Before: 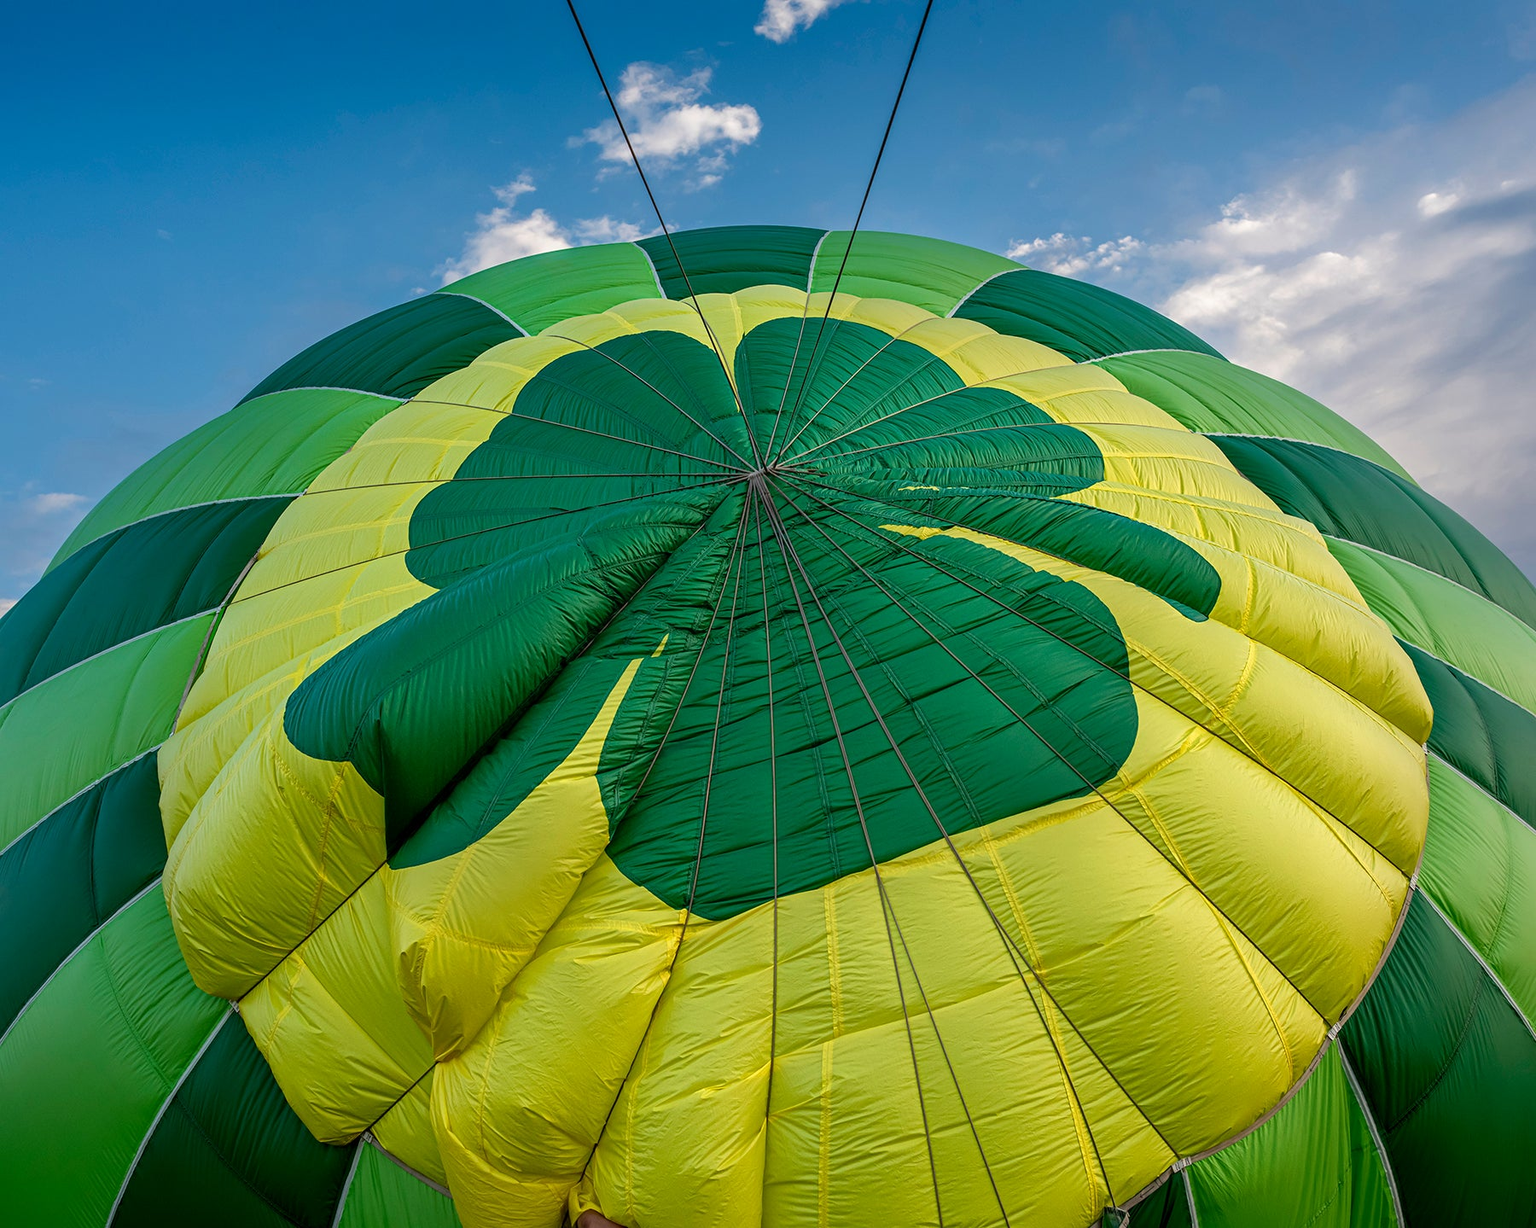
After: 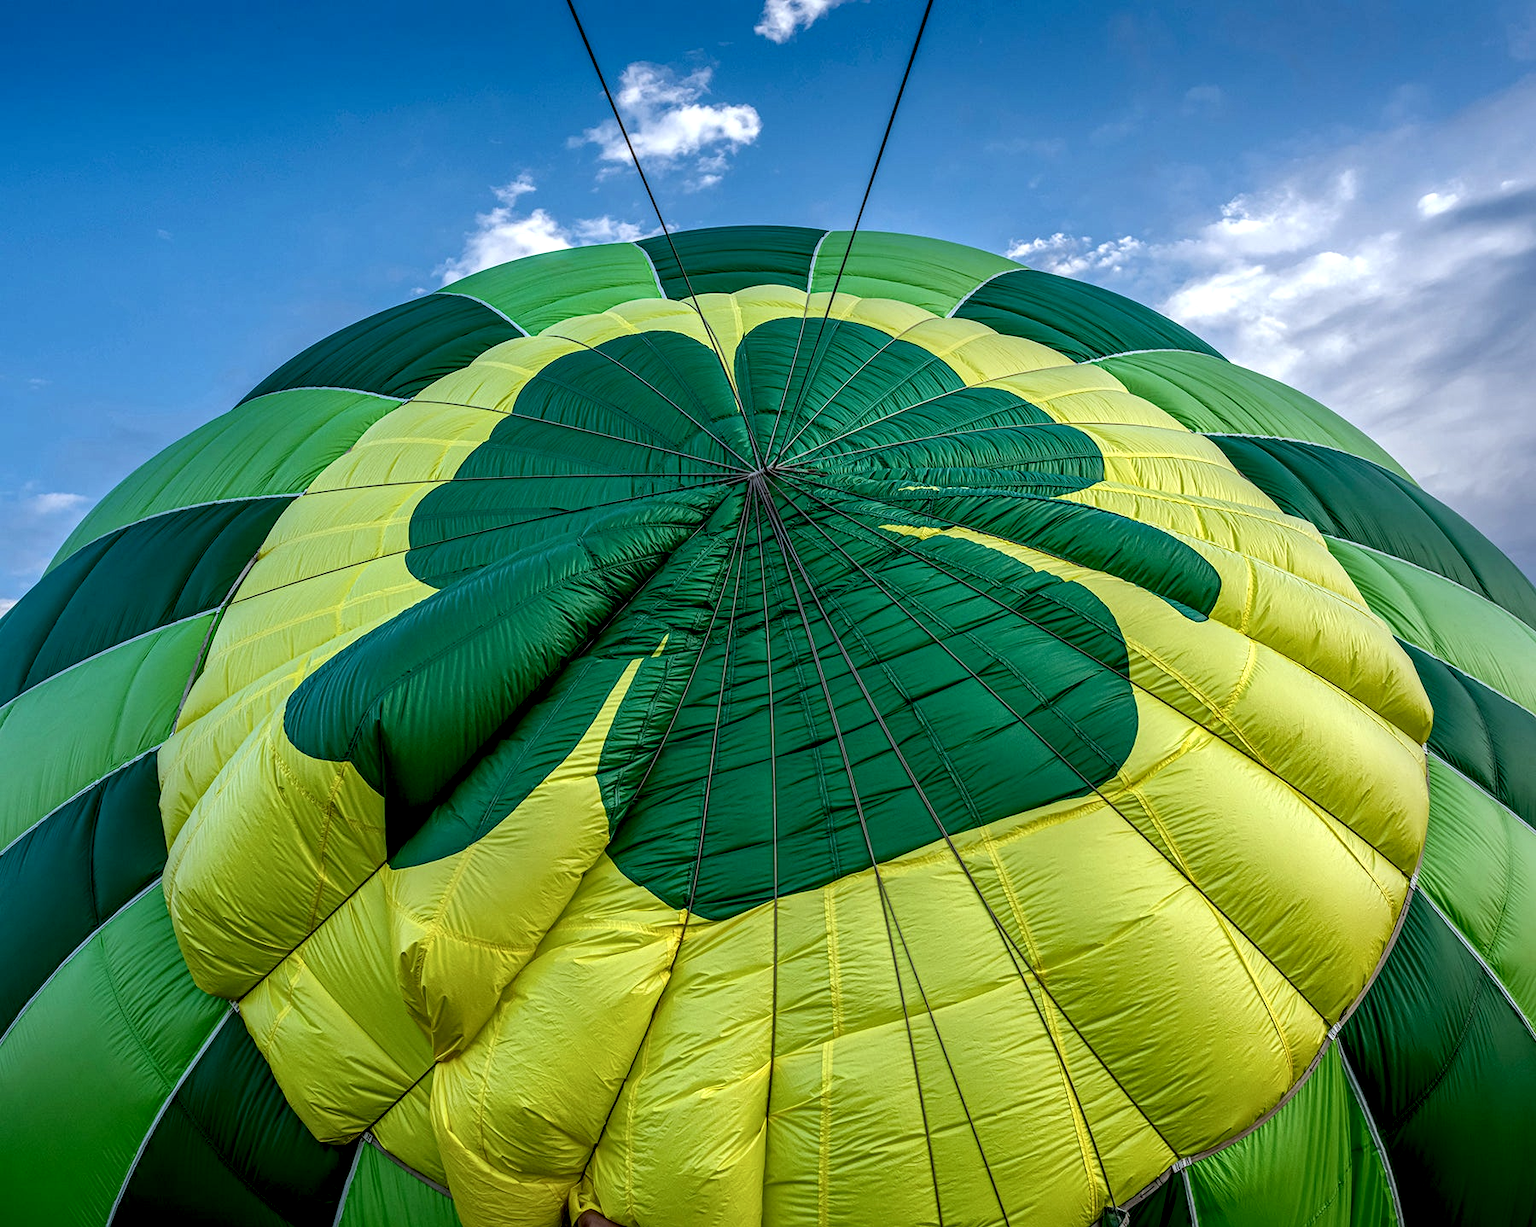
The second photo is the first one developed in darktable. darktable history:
local contrast: detail 160%
white balance: red 0.924, blue 1.095
